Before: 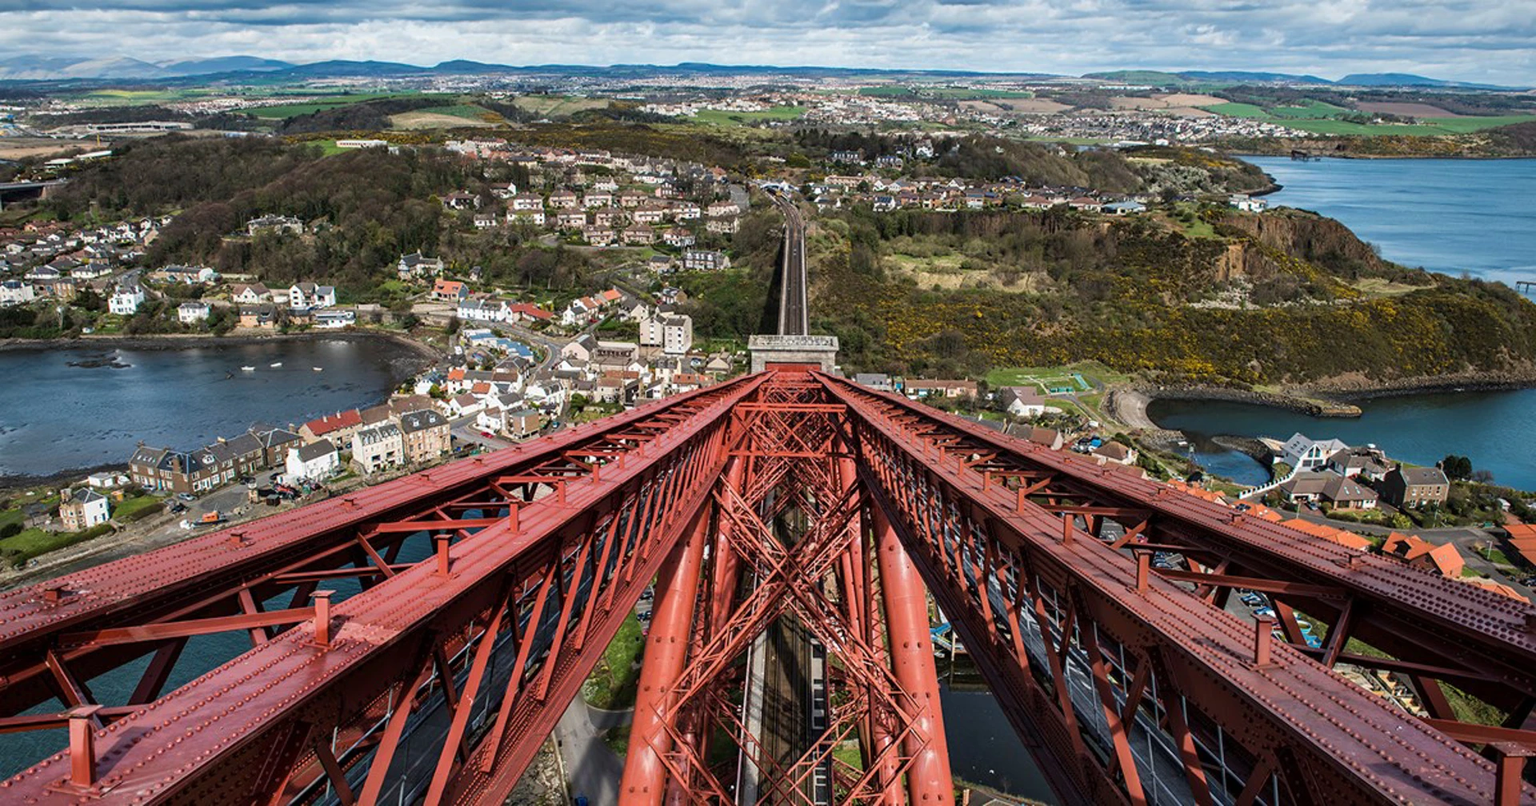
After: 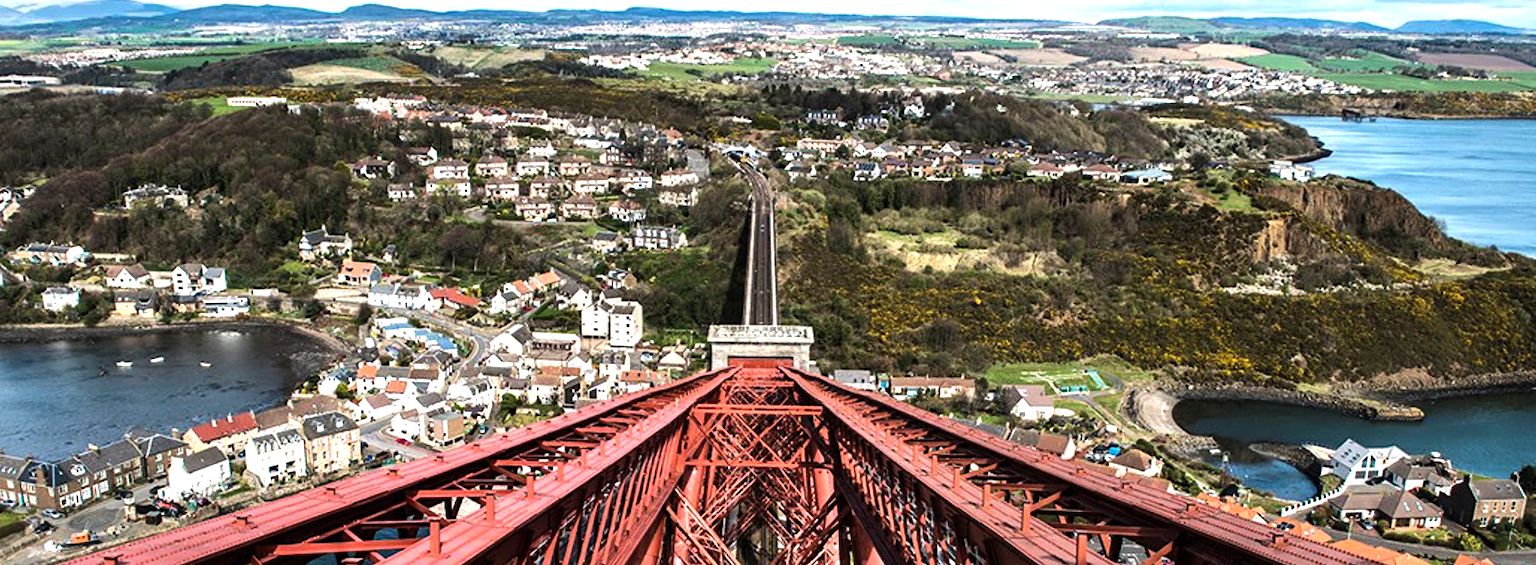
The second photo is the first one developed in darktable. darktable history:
exposure: black level correction 0, exposure 0.302 EV, compensate highlight preservation false
crop and rotate: left 9.236%, top 7.13%, right 5.046%, bottom 32.68%
tone equalizer: -8 EV -0.784 EV, -7 EV -0.68 EV, -6 EV -0.581 EV, -5 EV -0.387 EV, -3 EV 0.386 EV, -2 EV 0.6 EV, -1 EV 0.696 EV, +0 EV 0.739 EV, edges refinement/feathering 500, mask exposure compensation -1.57 EV, preserve details no
